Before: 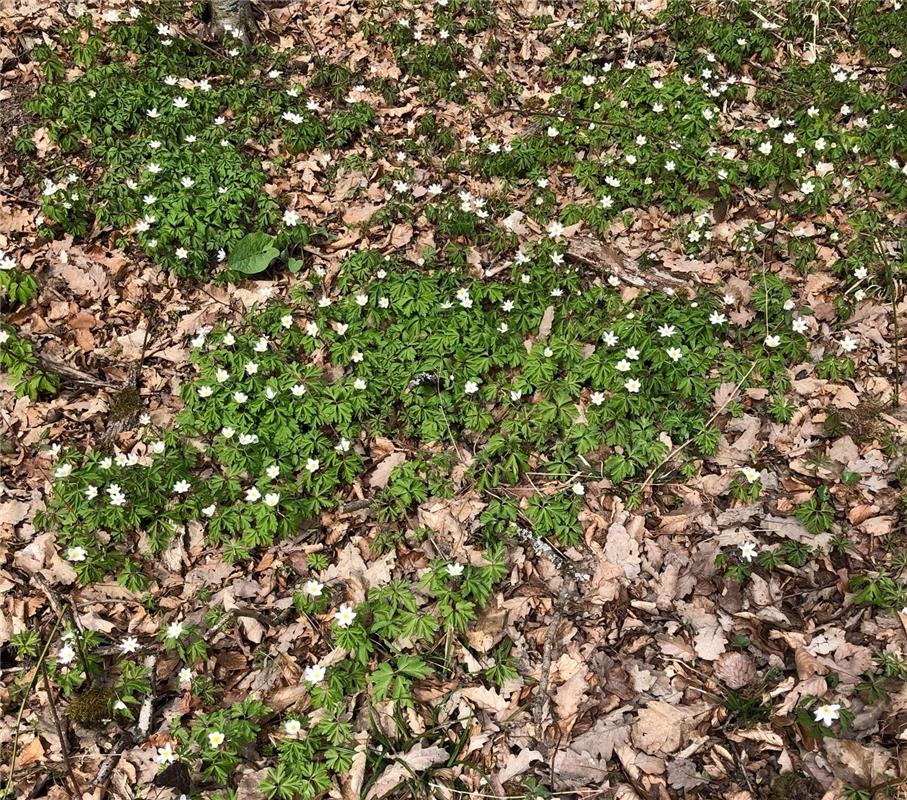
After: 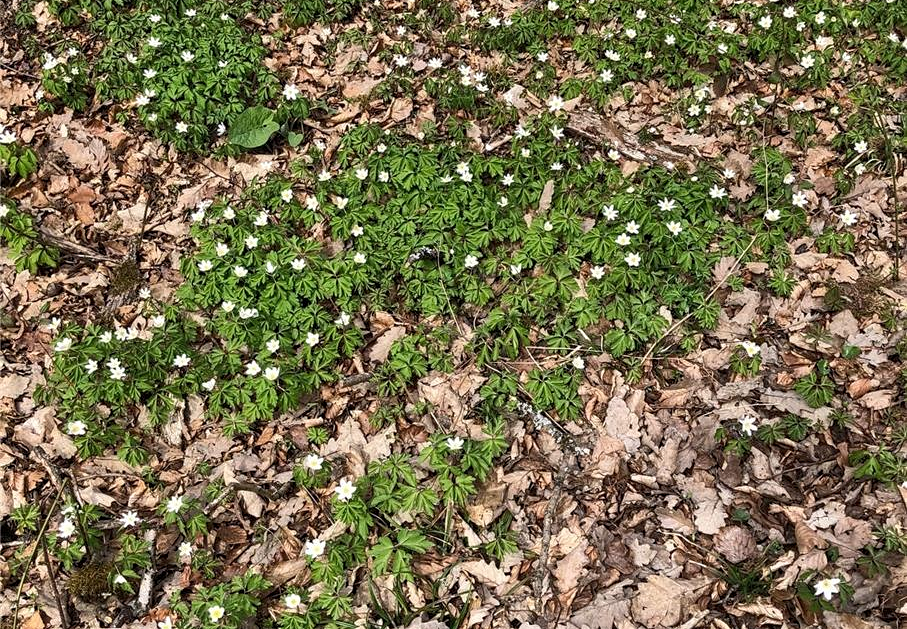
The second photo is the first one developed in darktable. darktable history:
crop and rotate: top 15.86%, bottom 5.491%
contrast equalizer: y [[0.5, 0.5, 0.5, 0.512, 0.552, 0.62], [0.5 ×6], [0.5 ×4, 0.504, 0.553], [0 ×6], [0 ×6]]
shadows and highlights: radius 333.04, shadows 54.66, highlights -98.21, compress 94.19%, soften with gaussian
